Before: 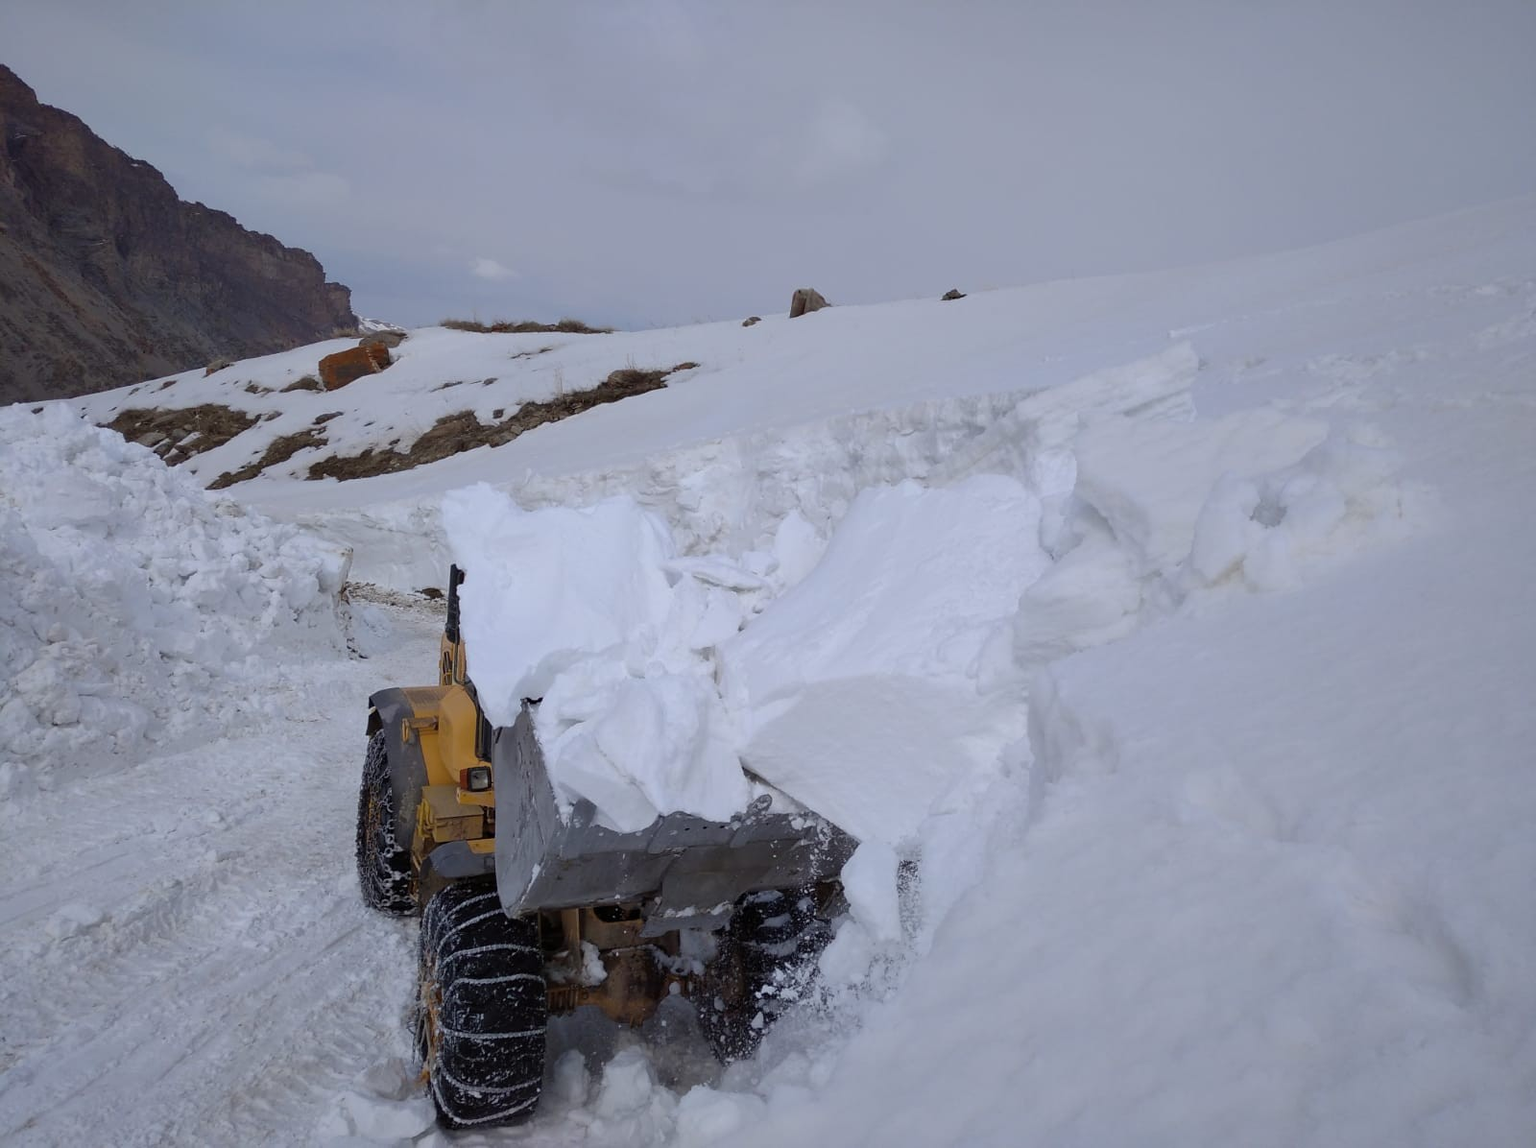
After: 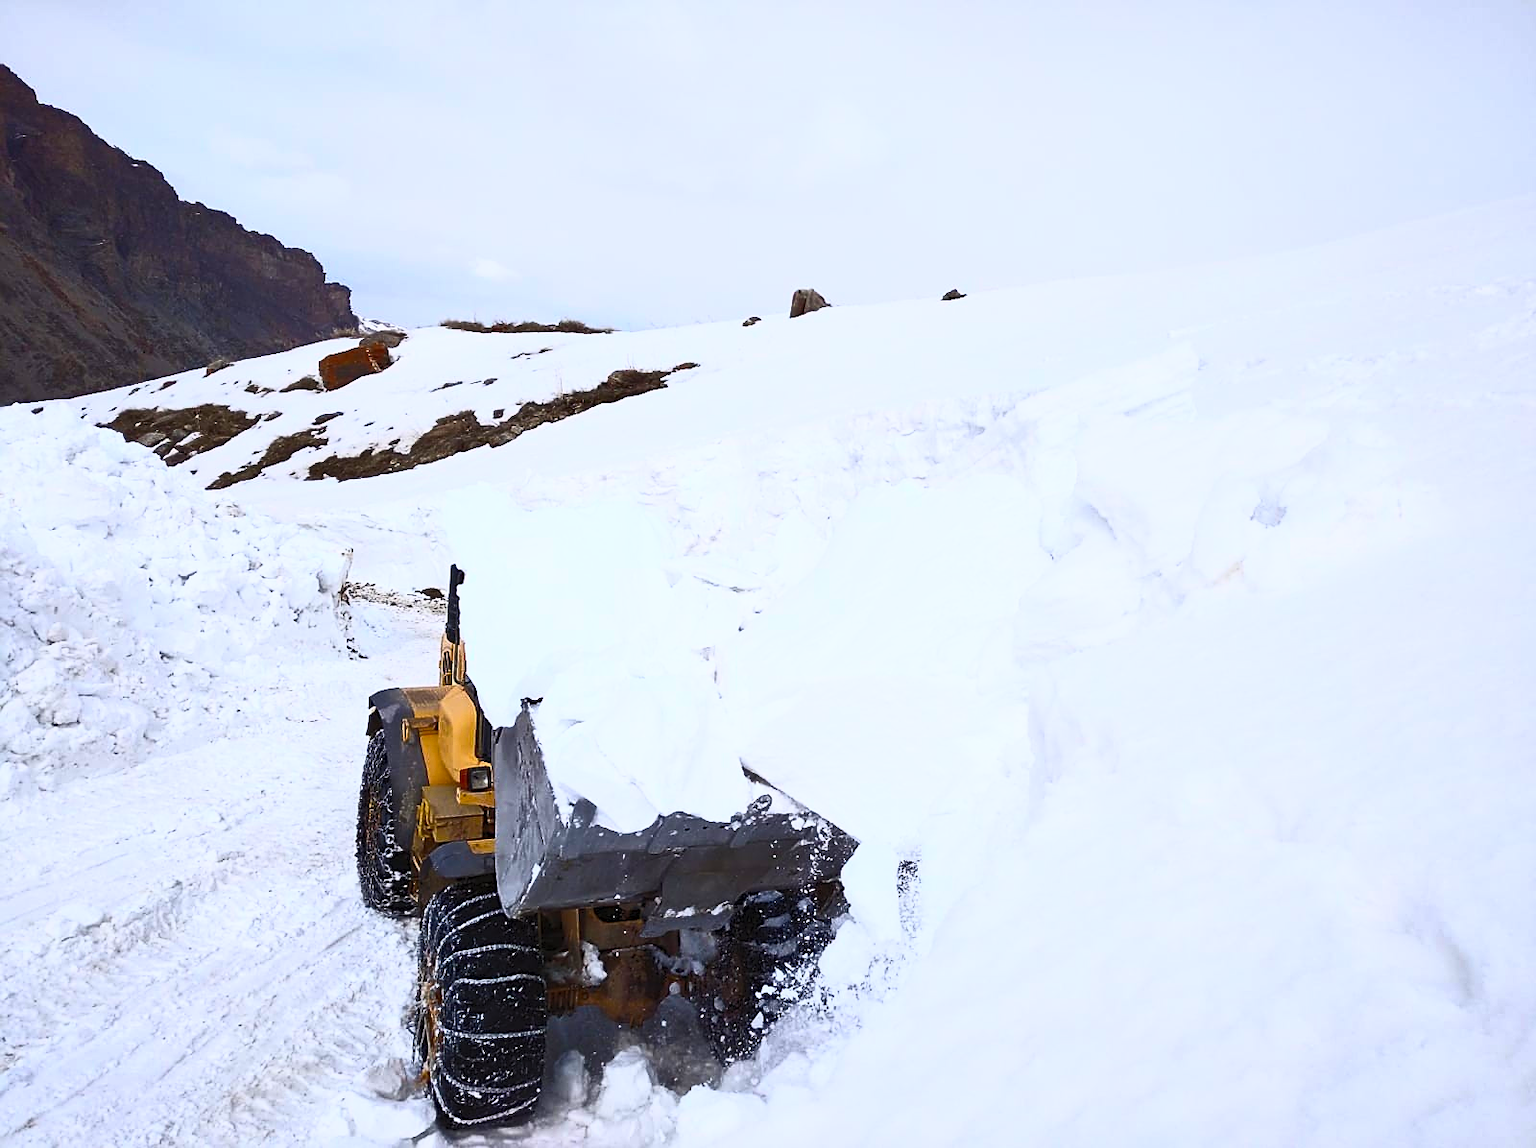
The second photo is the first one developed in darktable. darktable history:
sharpen: on, module defaults
contrast brightness saturation: contrast 0.83, brightness 0.59, saturation 0.59
